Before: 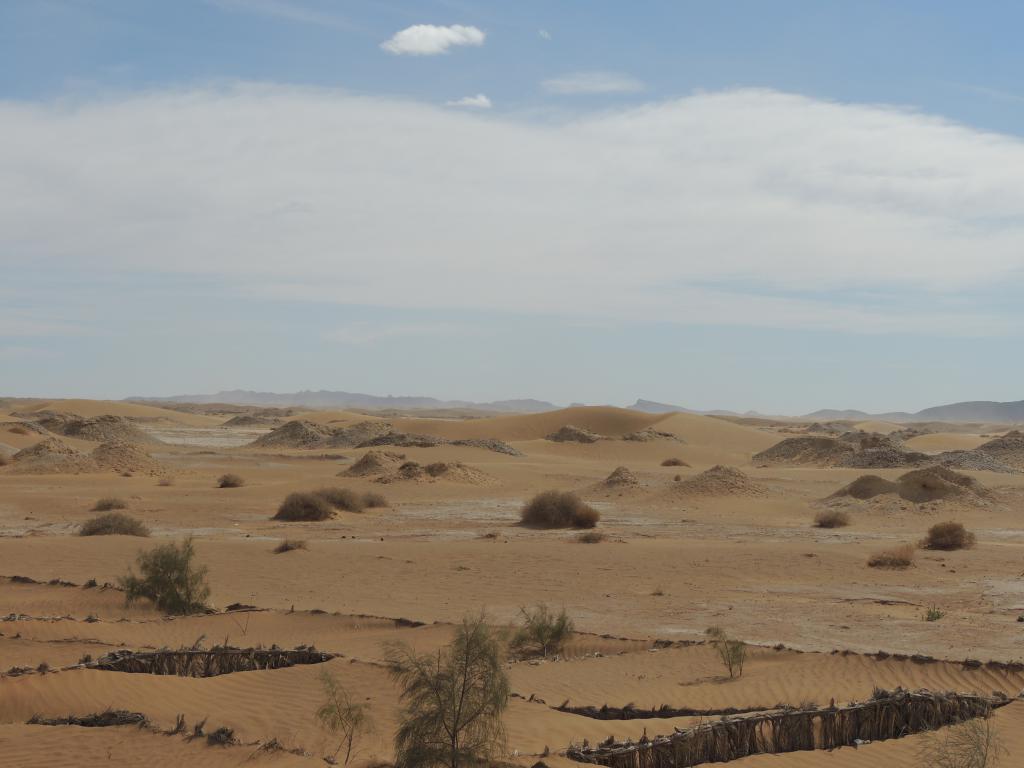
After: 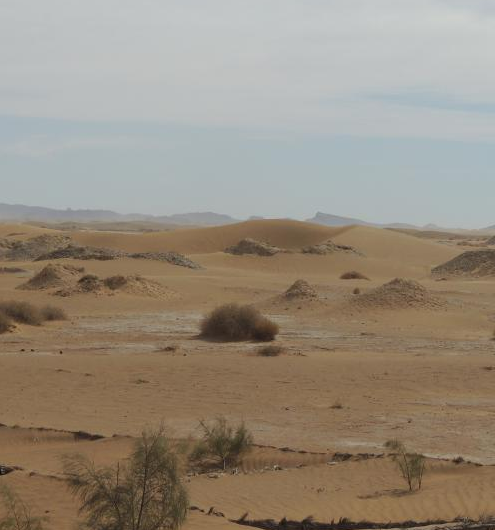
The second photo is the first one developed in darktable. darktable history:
crop: left 31.401%, top 24.474%, right 20.252%, bottom 6.472%
